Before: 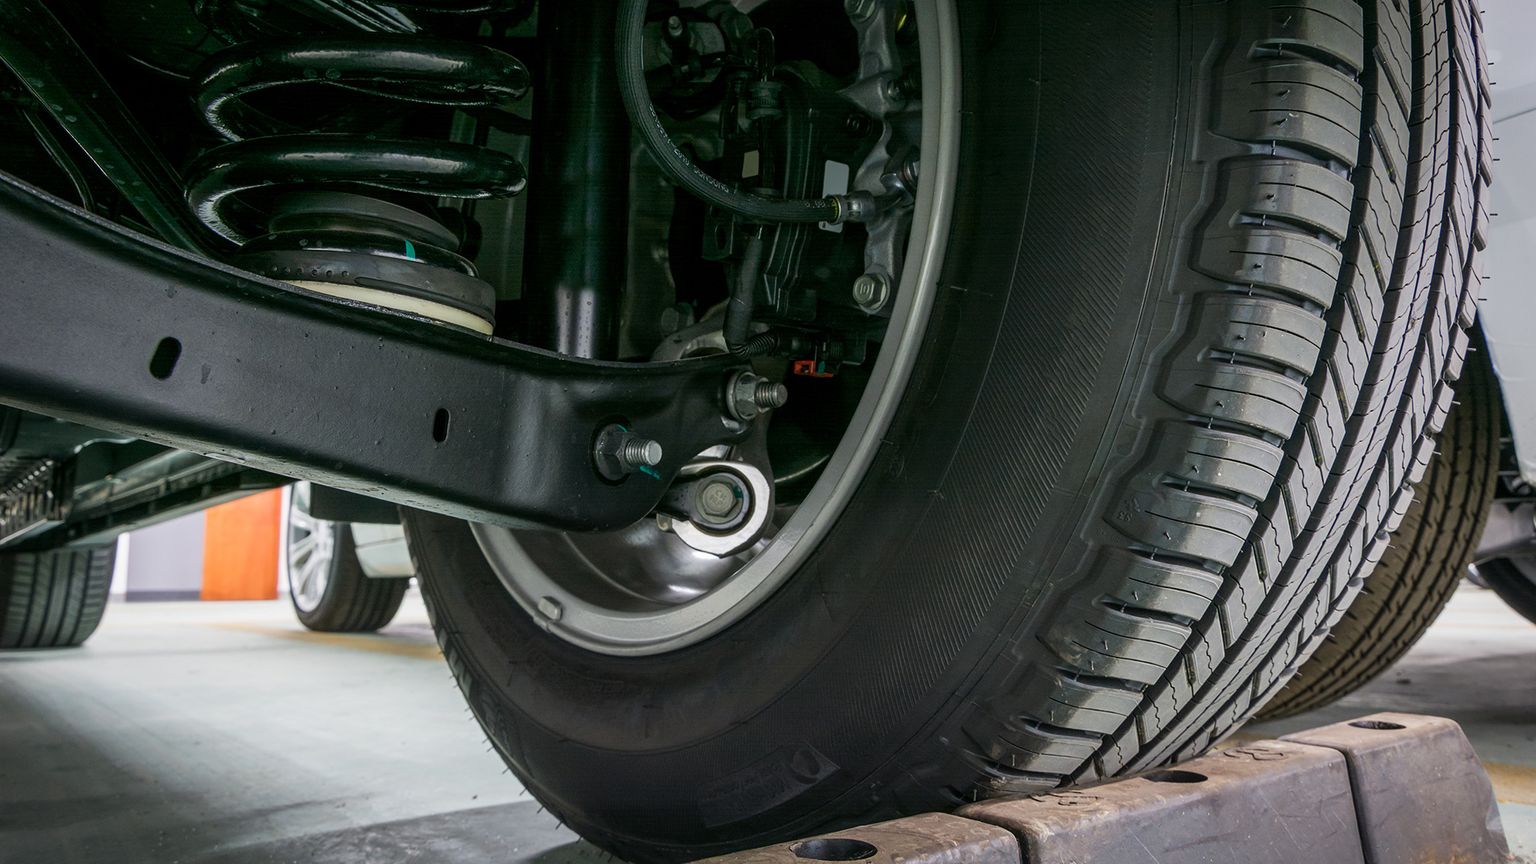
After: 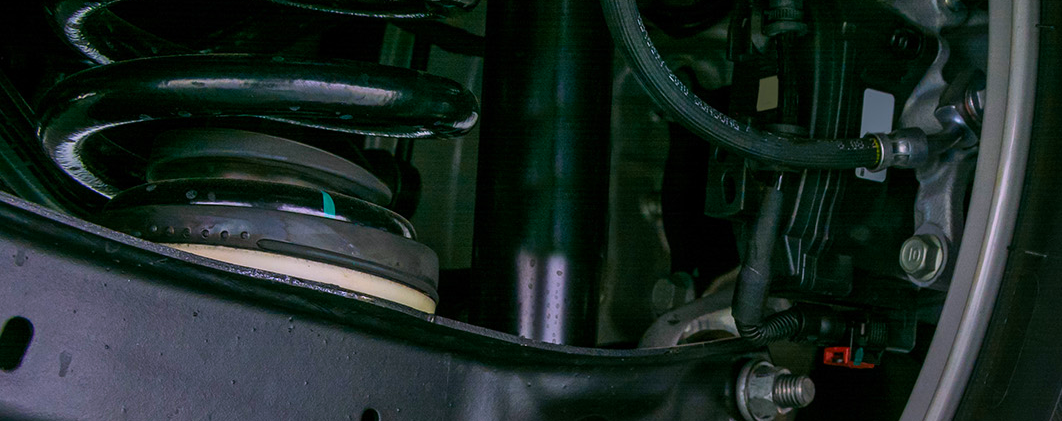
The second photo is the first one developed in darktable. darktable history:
velvia: strength 29%
crop: left 10.121%, top 10.631%, right 36.218%, bottom 51.526%
white balance: red 1.066, blue 1.119
contrast brightness saturation: saturation 0.18
